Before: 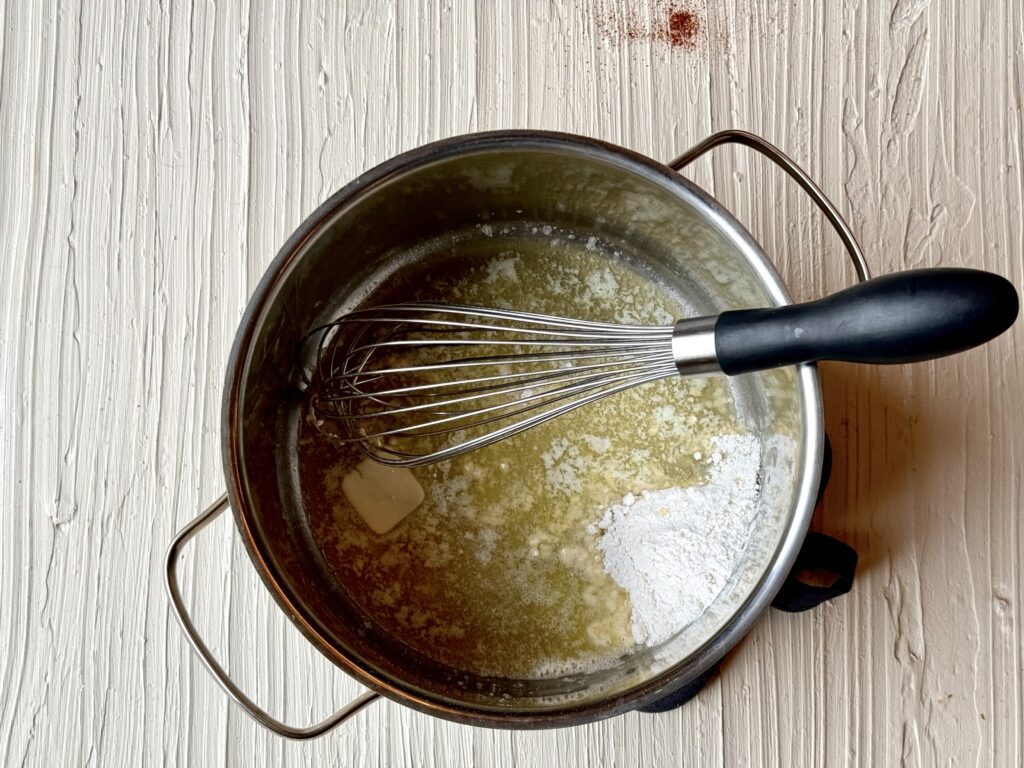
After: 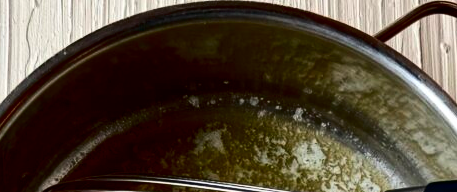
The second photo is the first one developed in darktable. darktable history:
contrast brightness saturation: contrast 0.22, brightness -0.19, saturation 0.24
crop: left 28.64%, top 16.832%, right 26.637%, bottom 58.055%
